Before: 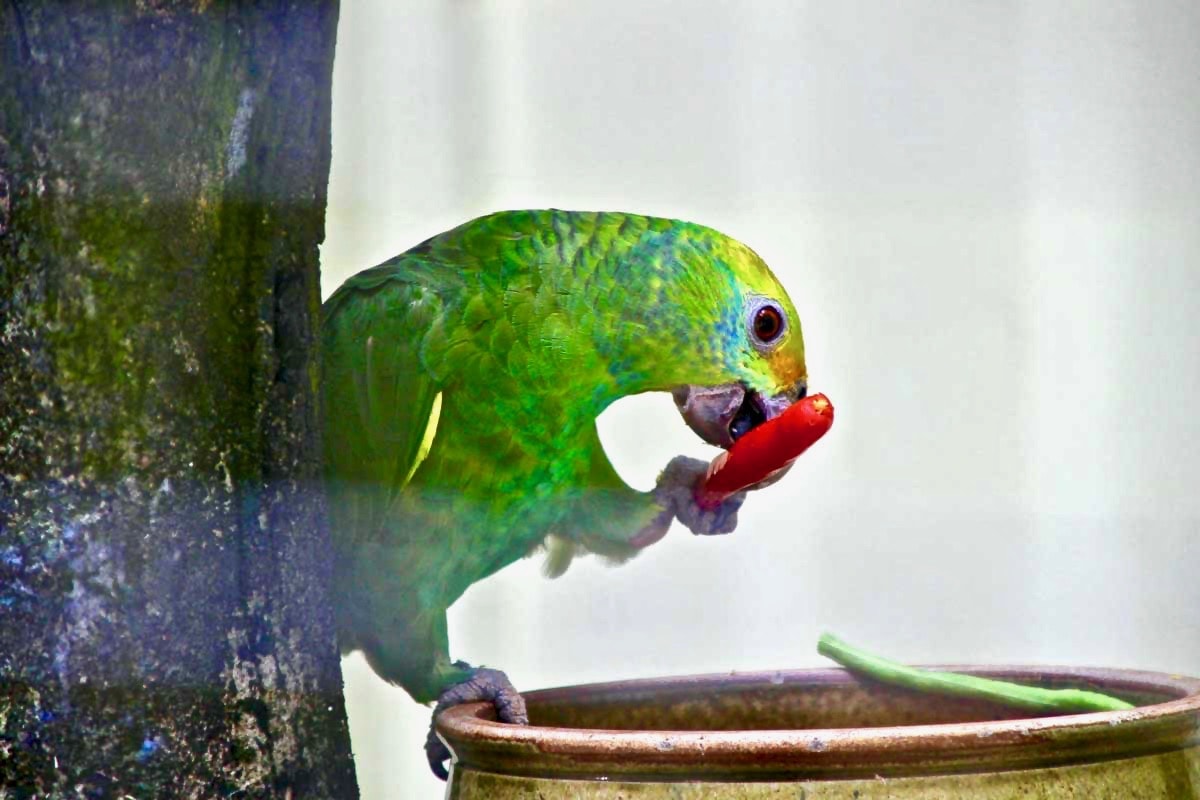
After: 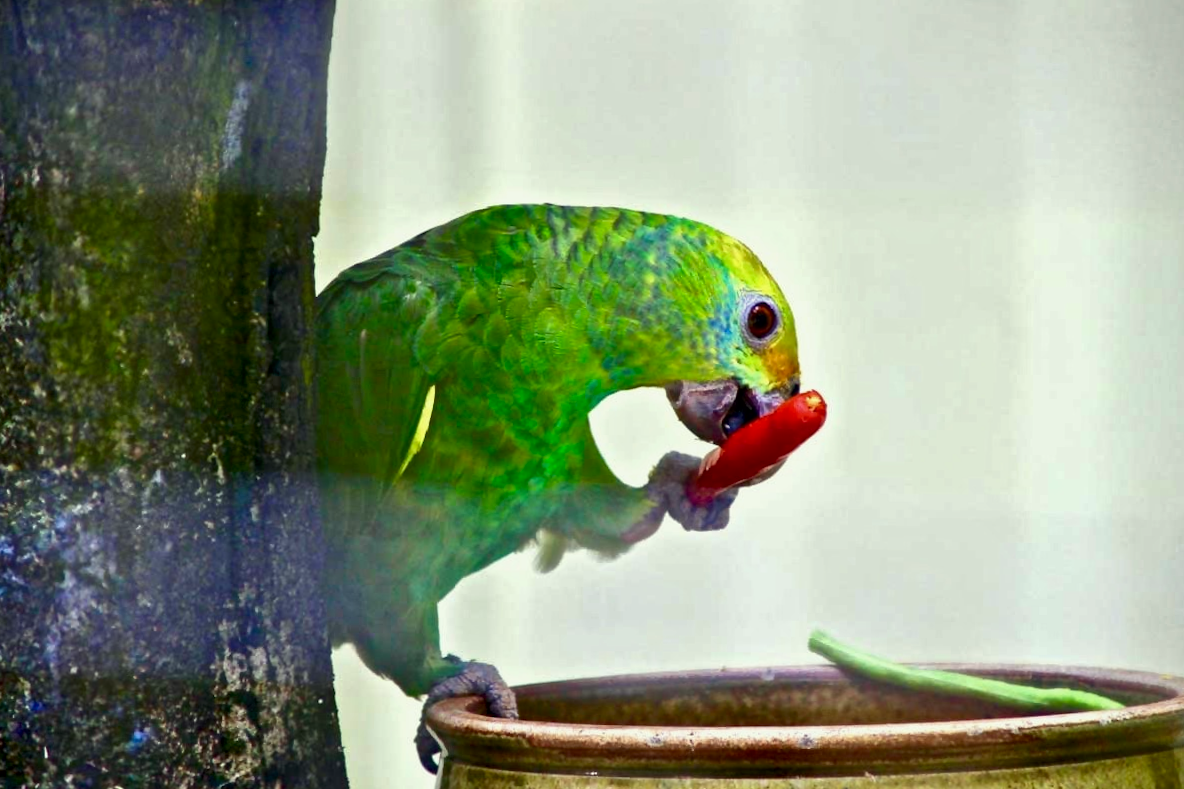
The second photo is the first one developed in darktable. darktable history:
exposure: black level correction 0.001, compensate highlight preservation false
contrast brightness saturation: contrast 0.03, brightness -0.04
crop and rotate: angle -0.5°
color correction: highlights a* -4.28, highlights b* 6.53
